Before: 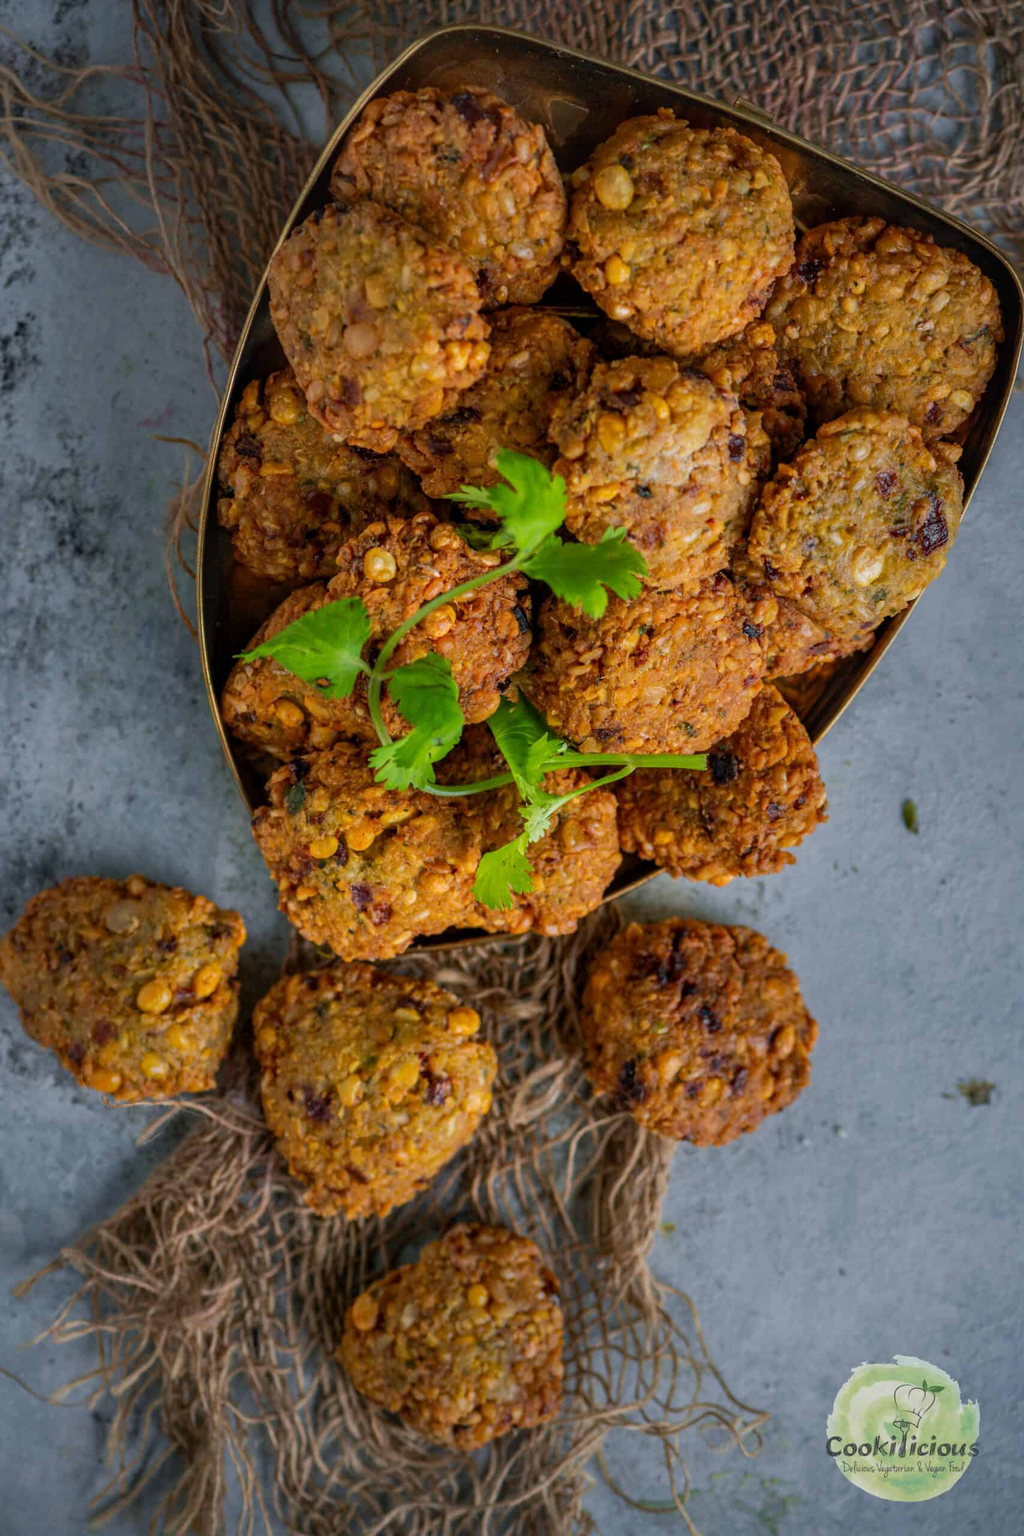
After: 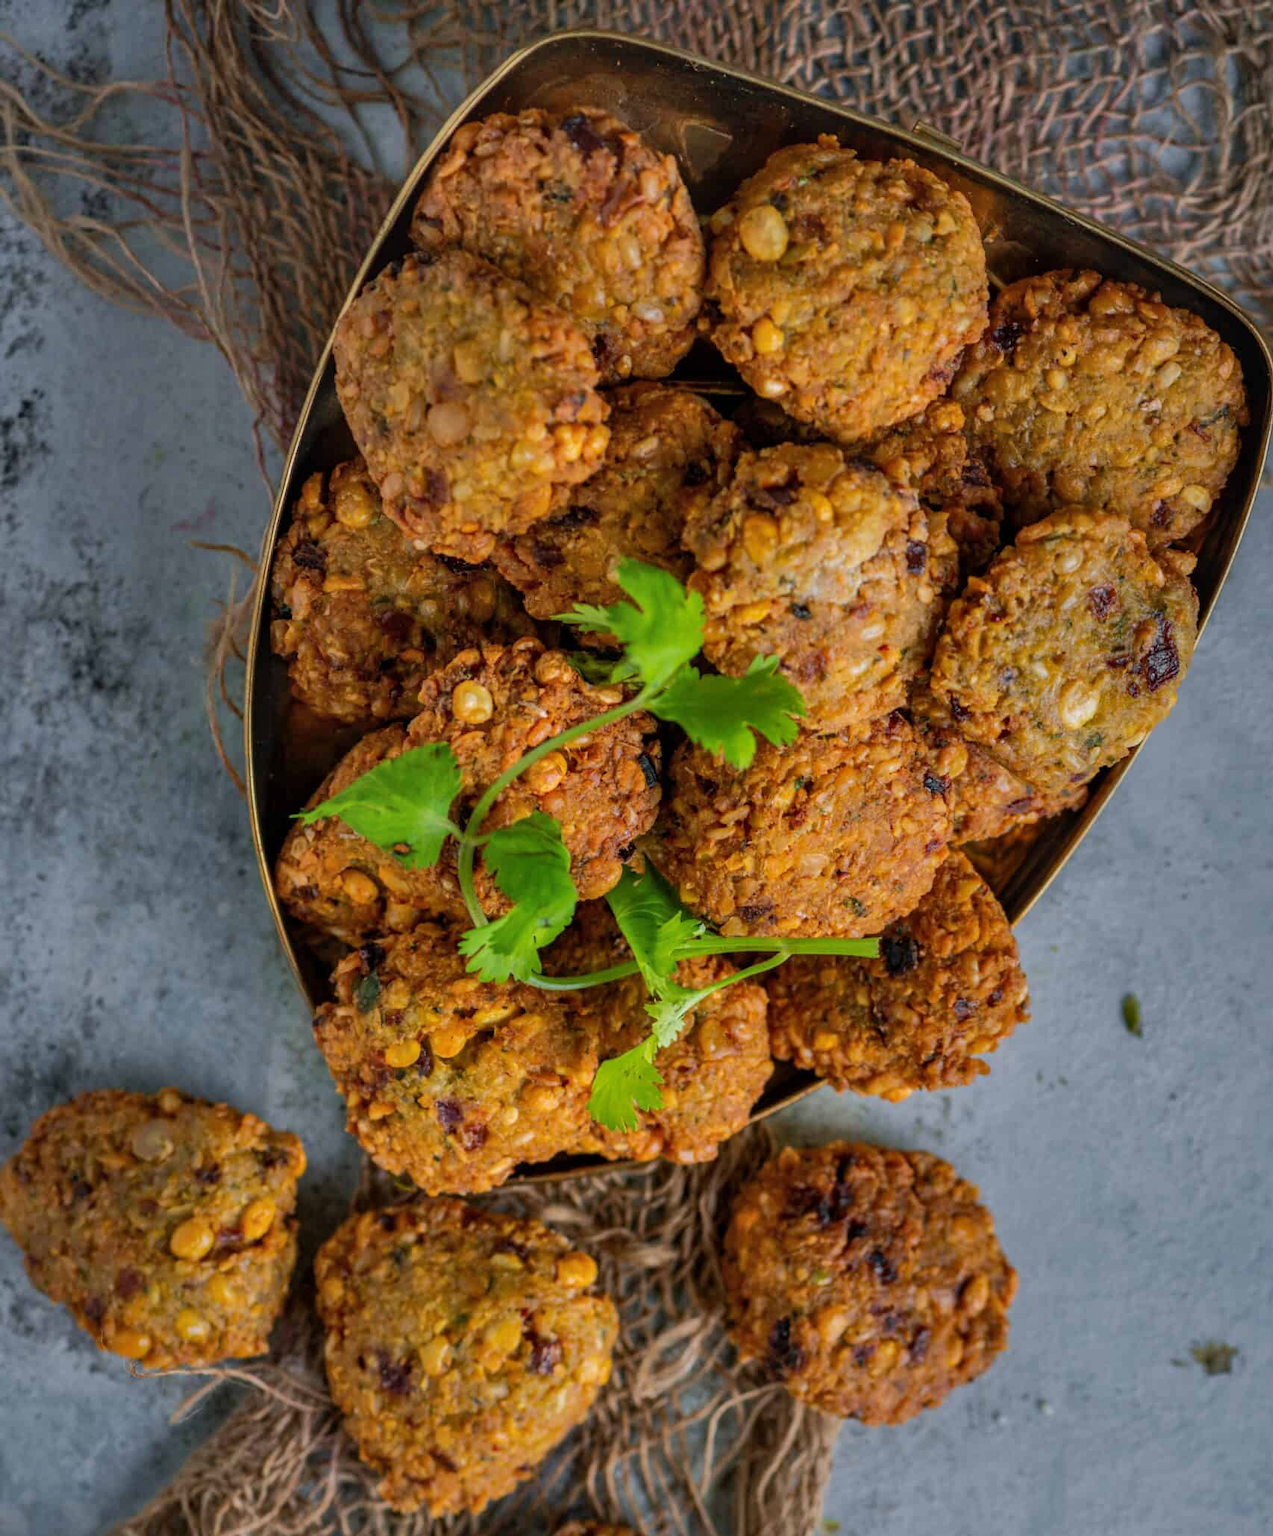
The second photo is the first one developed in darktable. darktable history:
crop: bottom 19.536%
shadows and highlights: soften with gaussian
